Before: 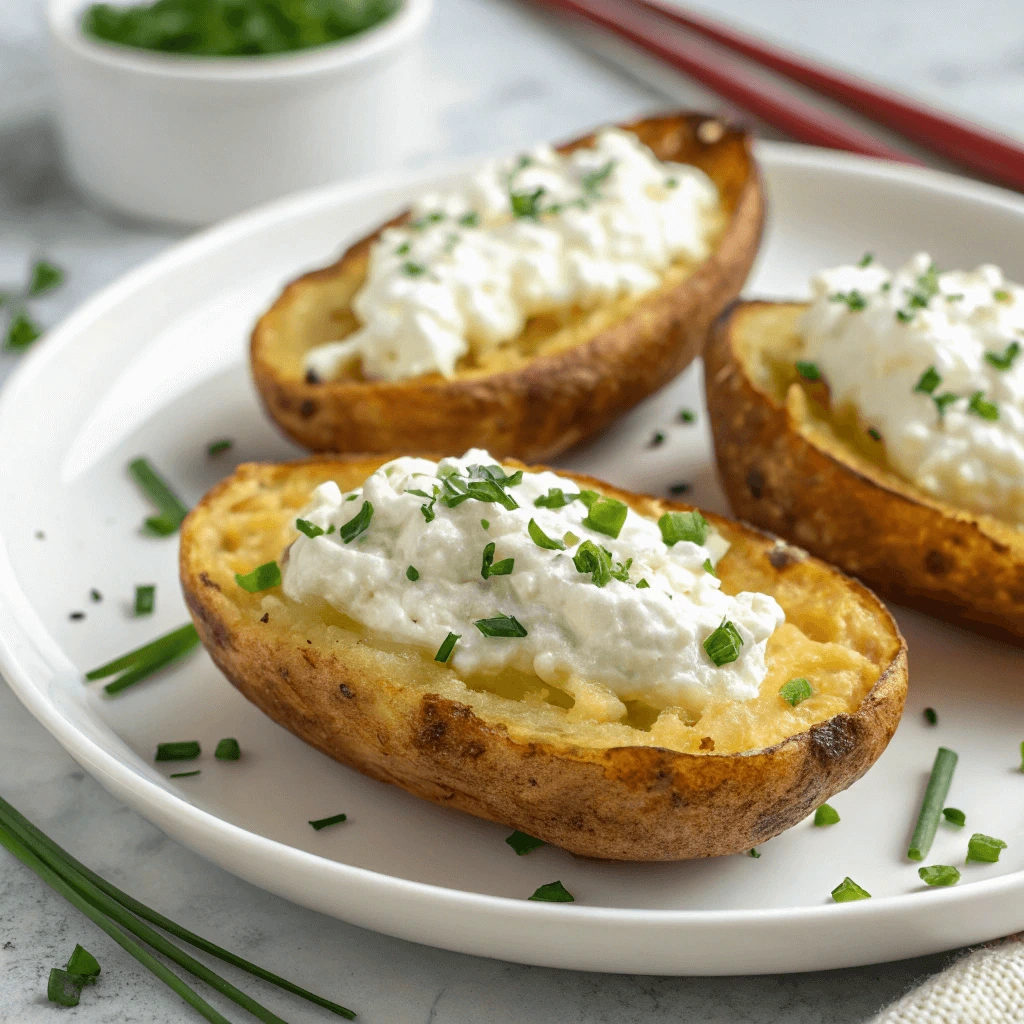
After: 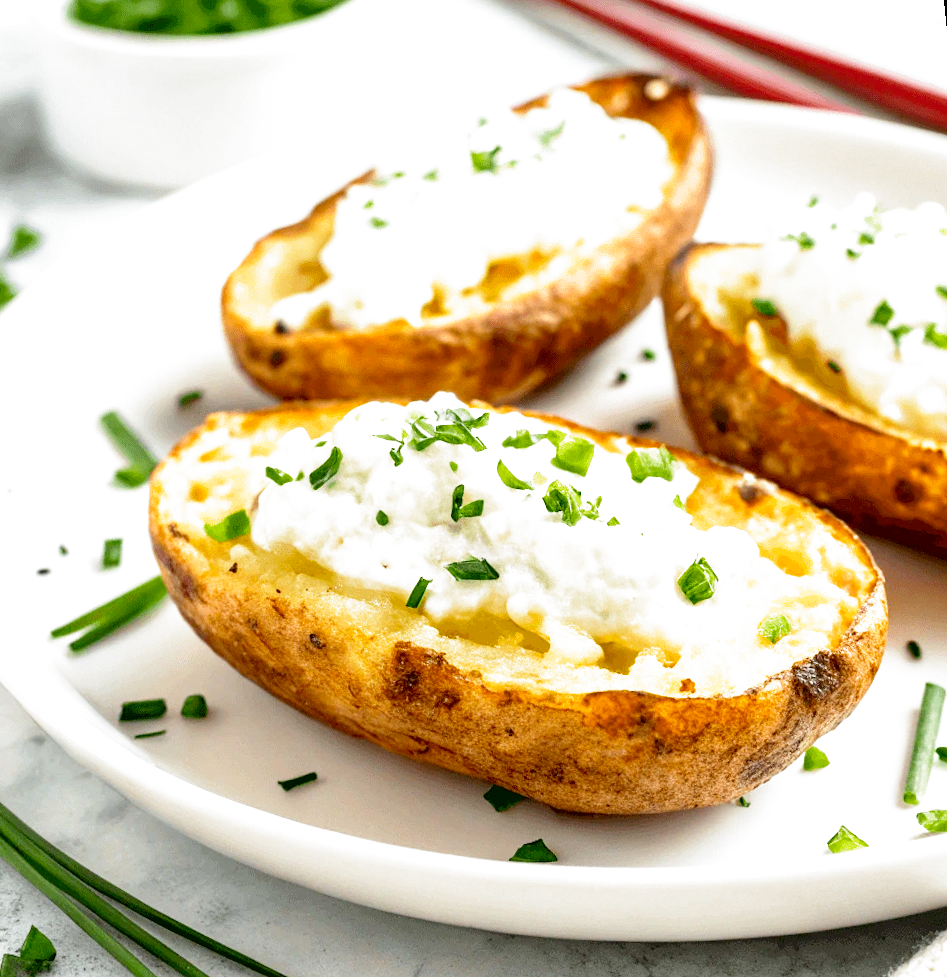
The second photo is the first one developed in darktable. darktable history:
rotate and perspective: rotation -1.68°, lens shift (vertical) -0.146, crop left 0.049, crop right 0.912, crop top 0.032, crop bottom 0.96
filmic rgb: middle gray luminance 8.8%, black relative exposure -6.3 EV, white relative exposure 2.7 EV, threshold 6 EV, target black luminance 0%, hardness 4.74, latitude 73.47%, contrast 1.332, shadows ↔ highlights balance 10.13%, add noise in highlights 0, preserve chrominance no, color science v3 (2019), use custom middle-gray values true, iterations of high-quality reconstruction 0, contrast in highlights soft, enable highlight reconstruction true
